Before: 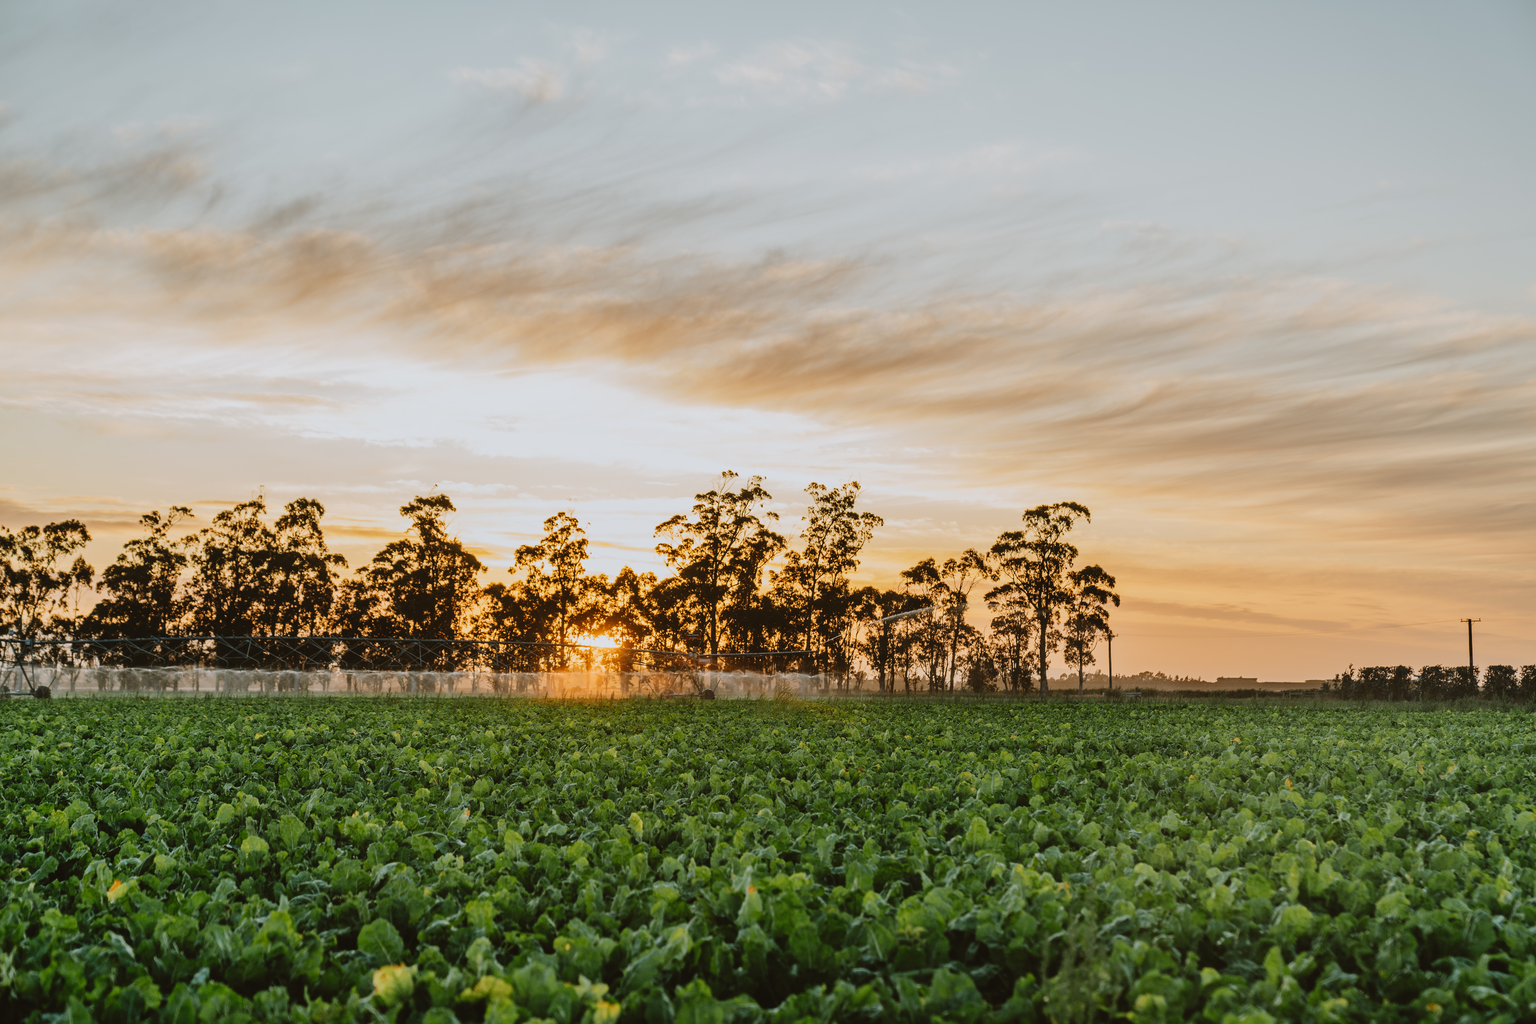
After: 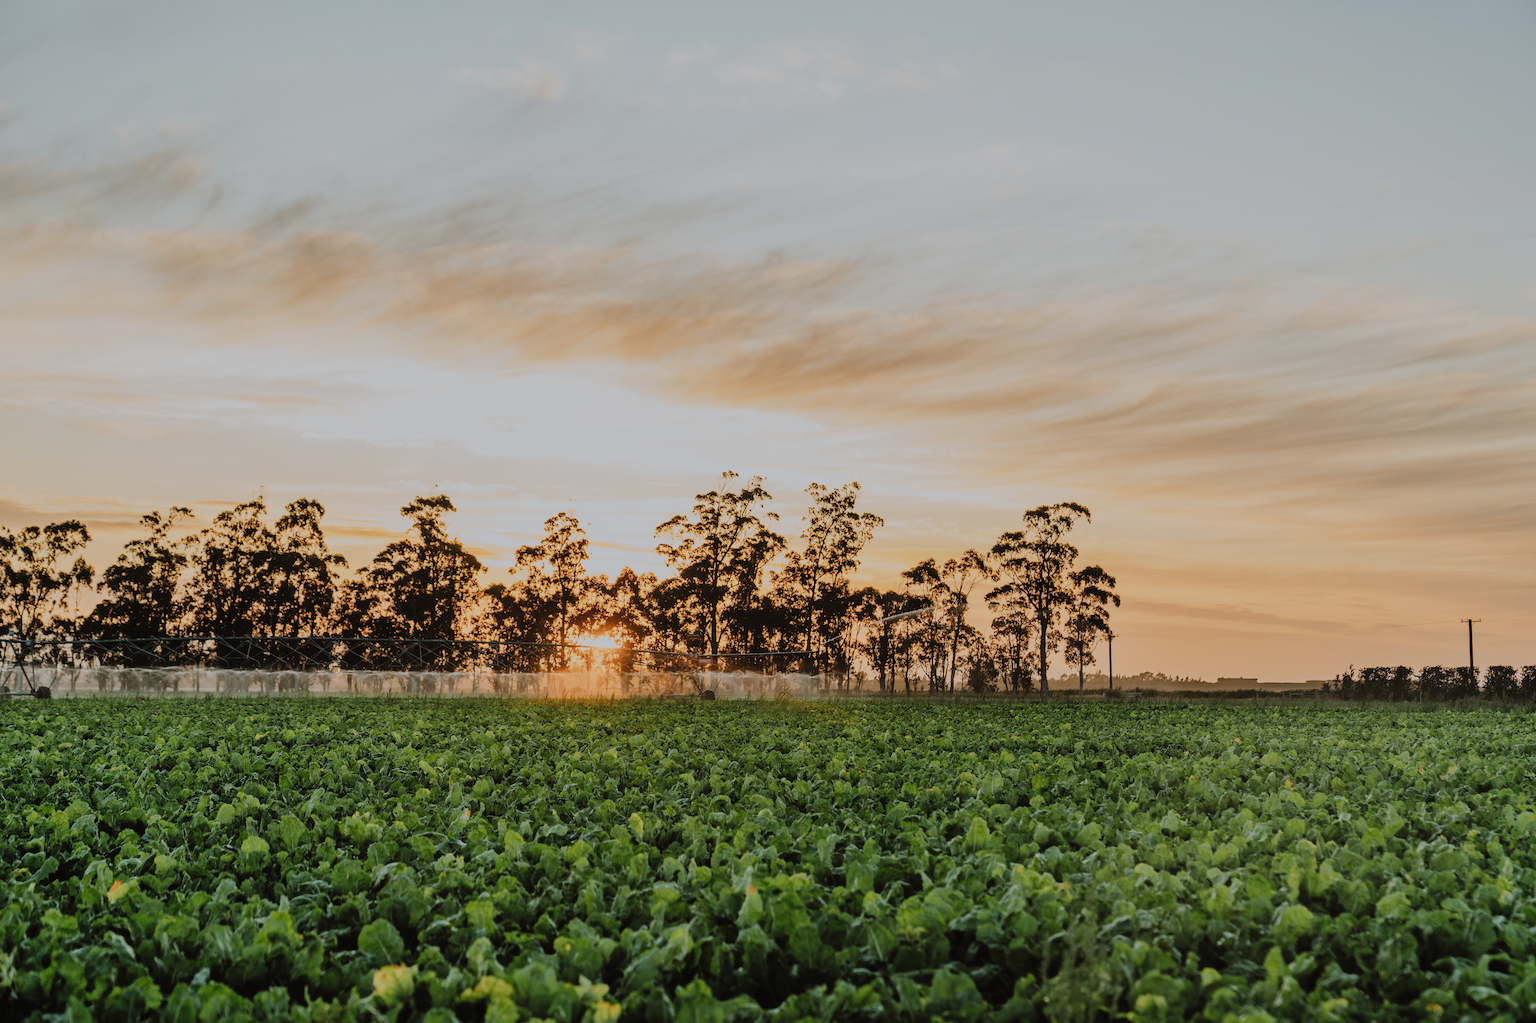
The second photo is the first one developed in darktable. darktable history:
filmic rgb: black relative exposure -7.65 EV, white relative exposure 4.56 EV, hardness 3.61, color science v5 (2021), contrast in shadows safe, contrast in highlights safe
